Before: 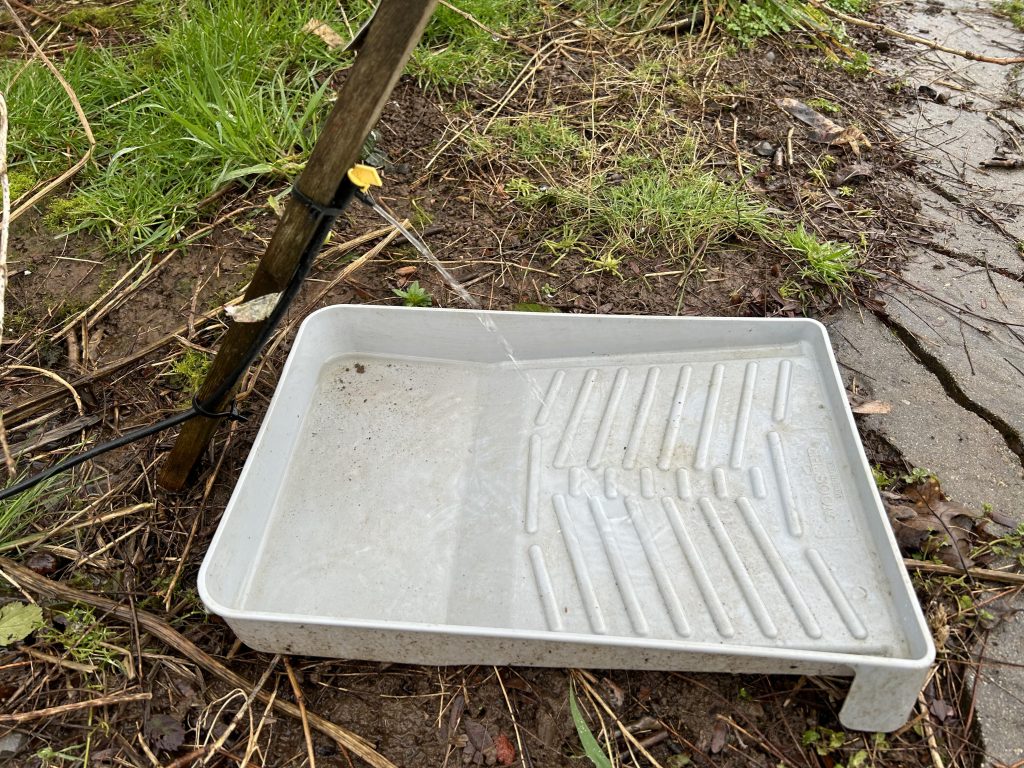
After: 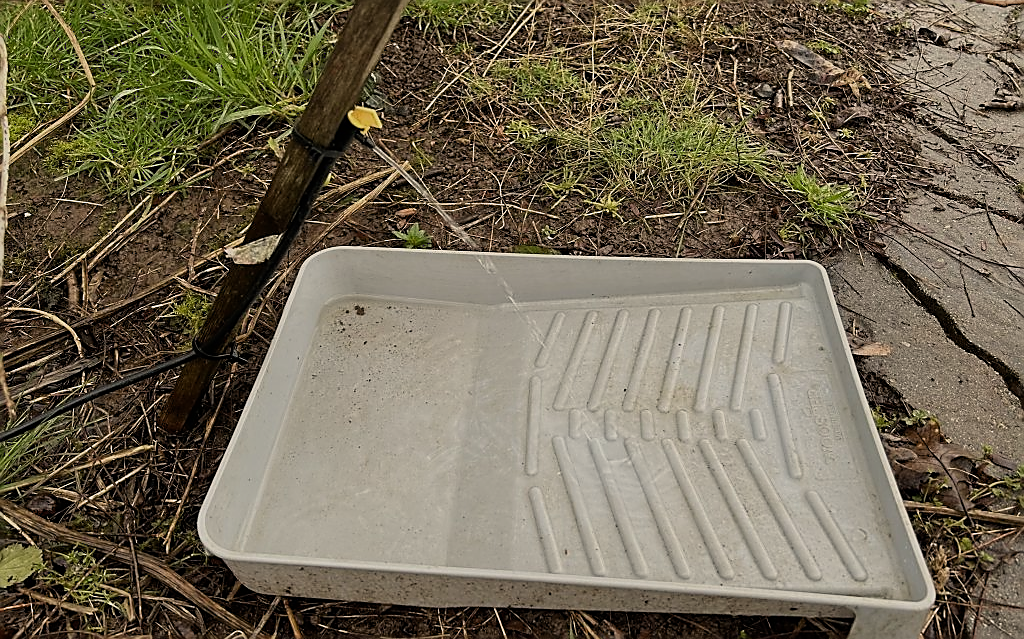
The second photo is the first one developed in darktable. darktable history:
exposure: black level correction 0, exposure -0.721 EV, compensate highlight preservation false
crop: top 7.625%, bottom 8.027%
sharpen: radius 1.4, amount 1.25, threshold 0.7
white balance: red 1.045, blue 0.932
filmic rgb: black relative exposure -11.35 EV, white relative exposure 3.22 EV, hardness 6.76, color science v6 (2022)
